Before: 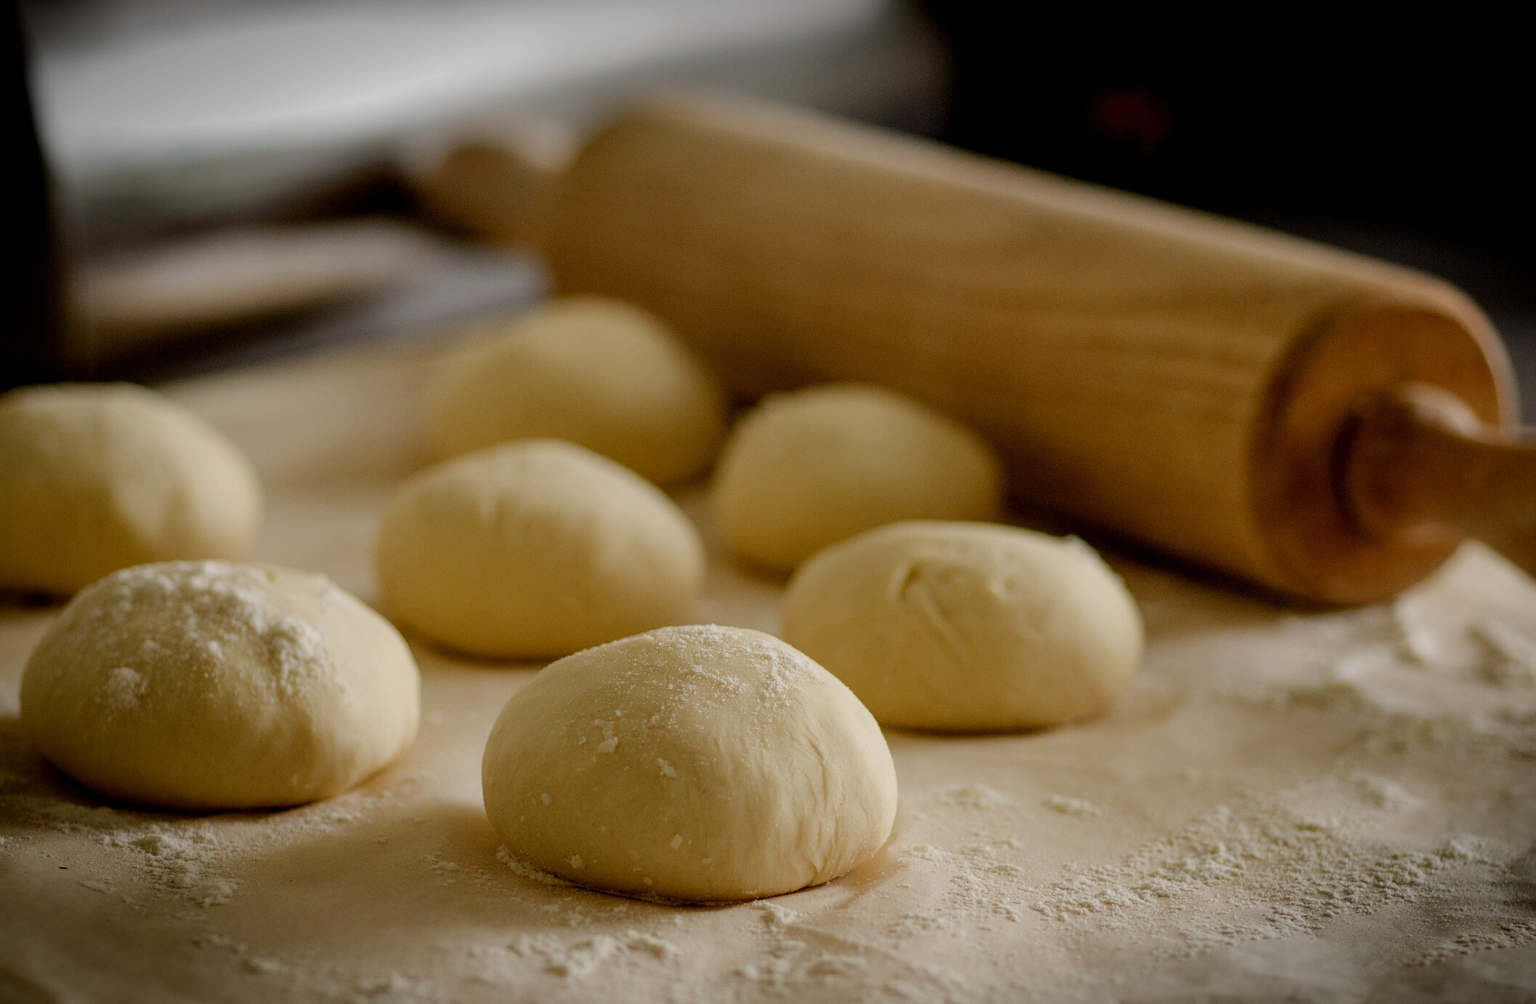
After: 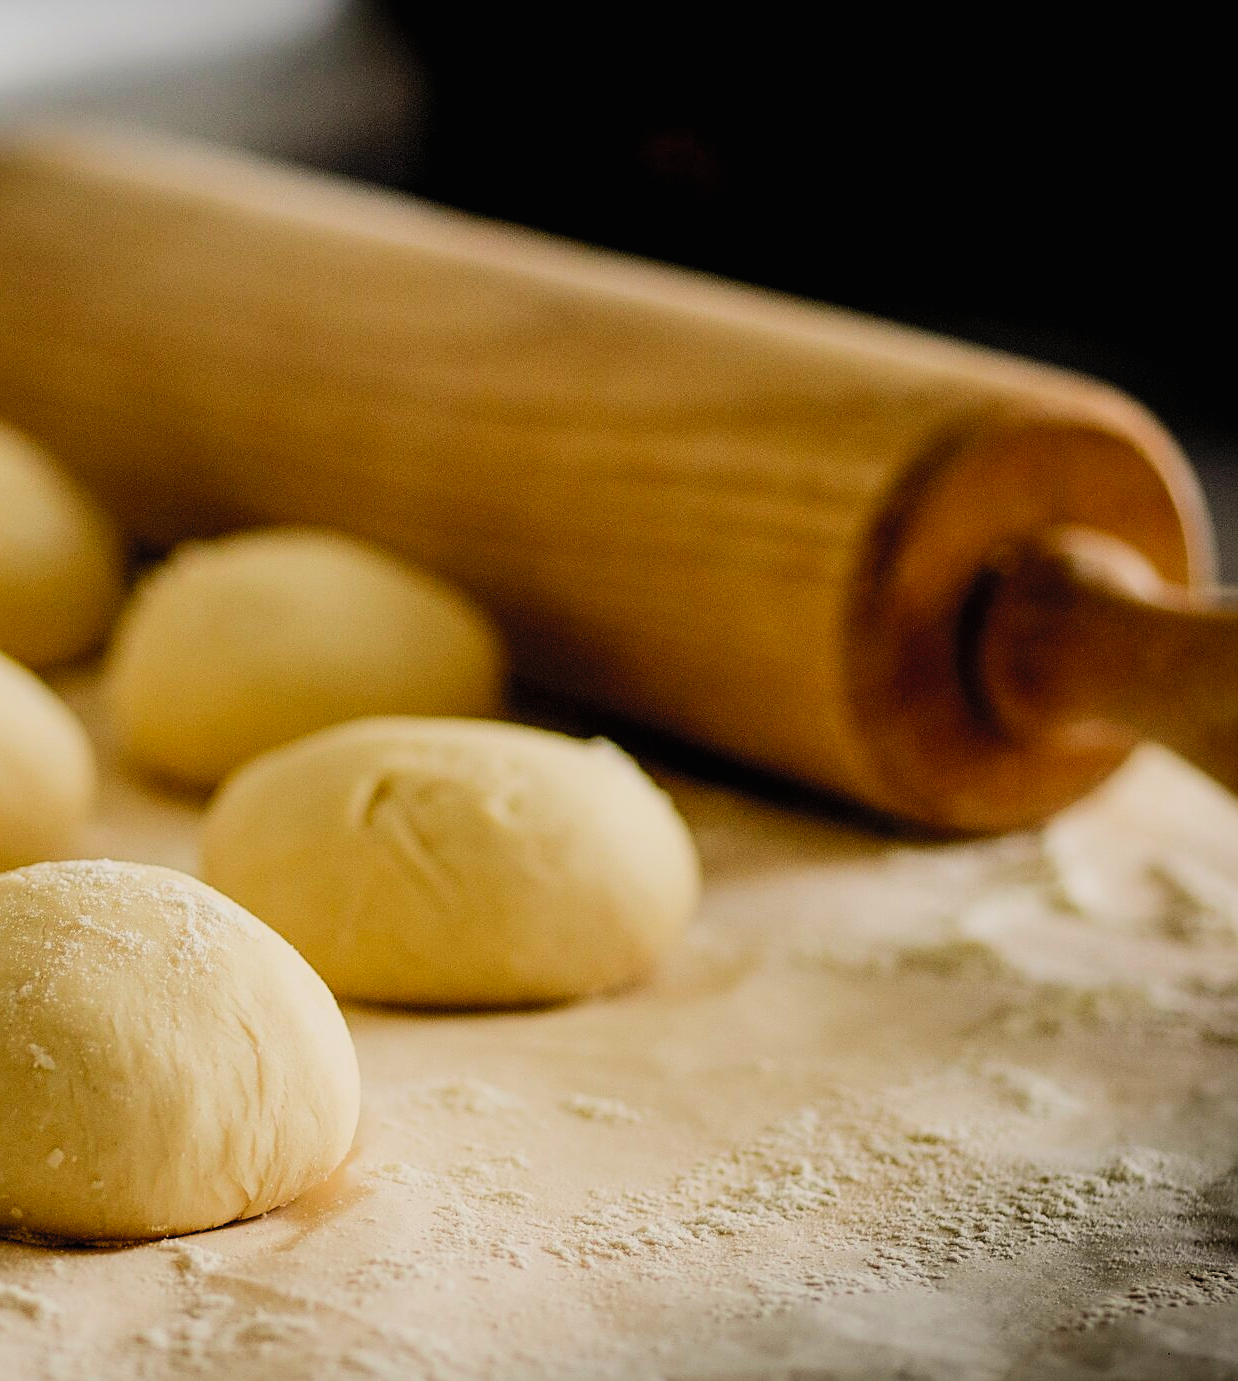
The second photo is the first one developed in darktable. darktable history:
filmic rgb: black relative exposure -7.32 EV, white relative exposure 5.09 EV, hardness 3.2
crop: left 41.402%
contrast brightness saturation: contrast 0.24, brightness 0.26, saturation 0.39
sharpen: on, module defaults
